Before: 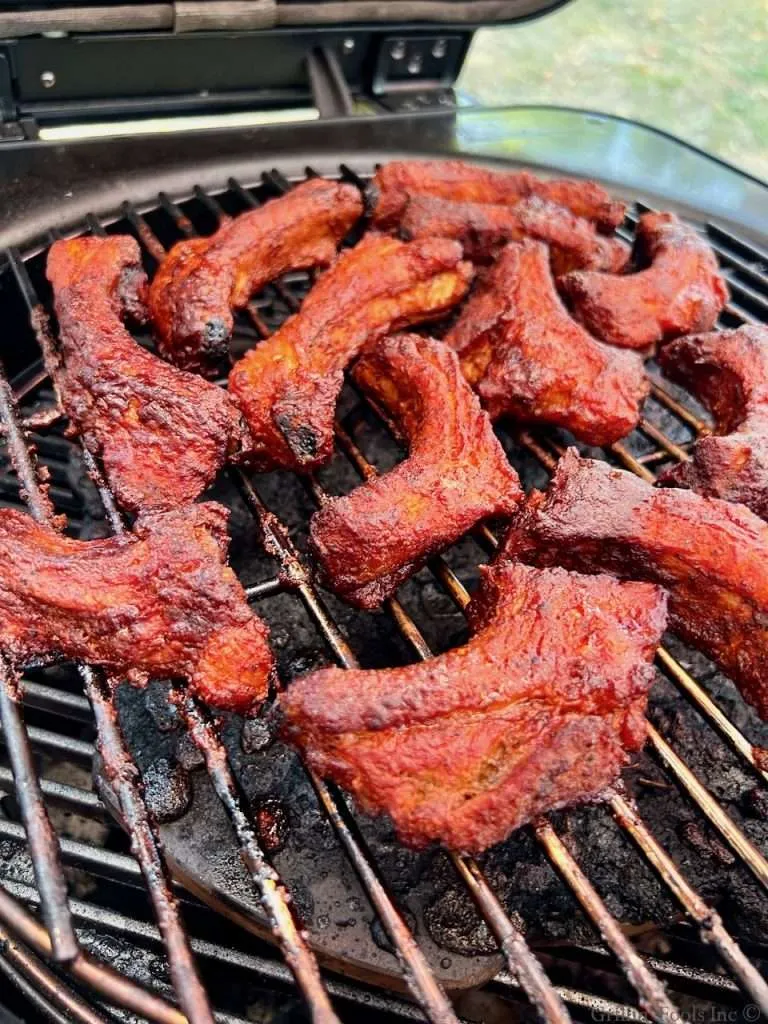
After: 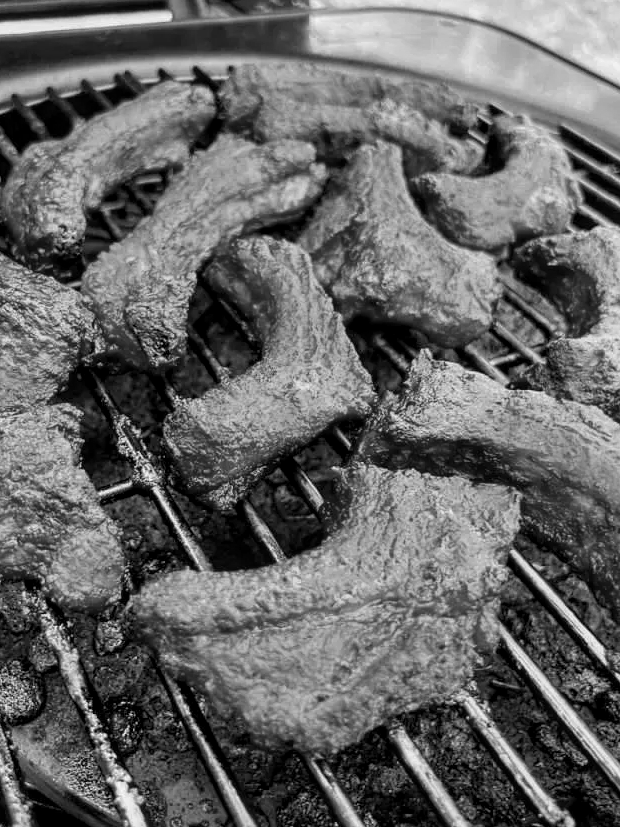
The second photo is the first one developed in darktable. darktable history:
local contrast: on, module defaults
crop: left 19.159%, top 9.58%, bottom 9.58%
monochrome: on, module defaults
